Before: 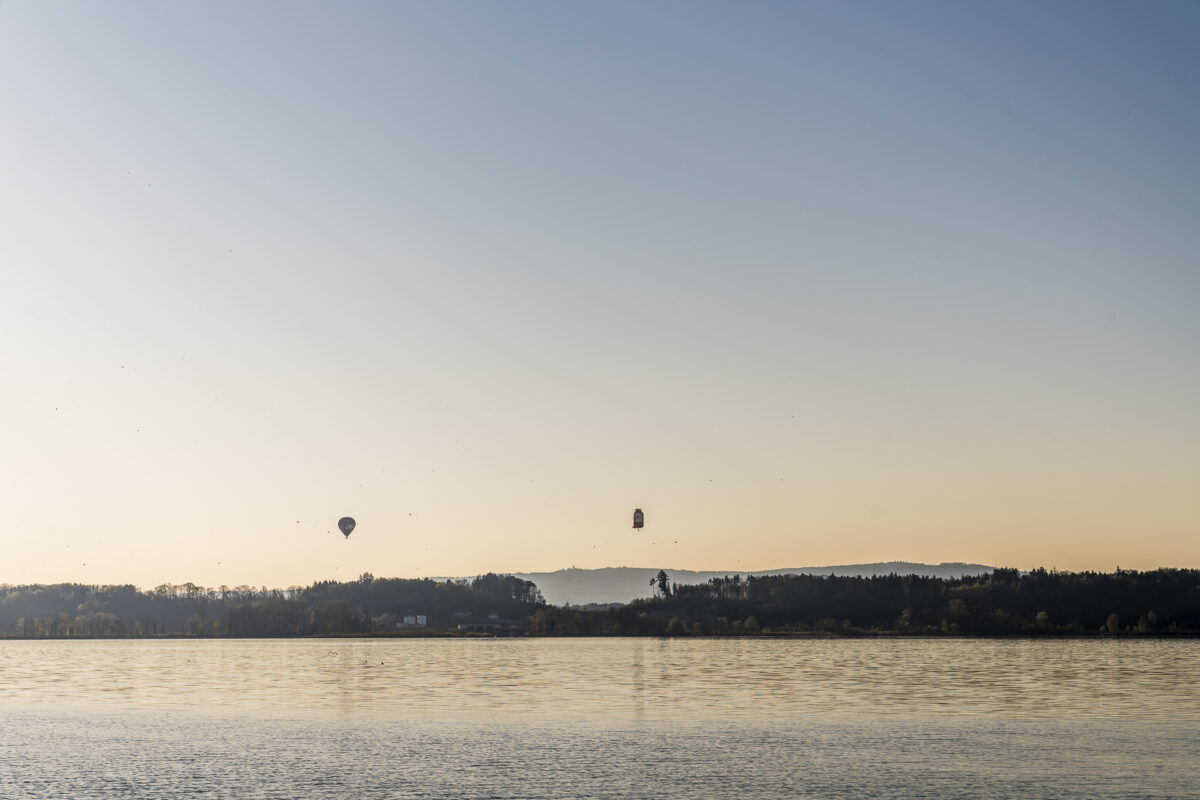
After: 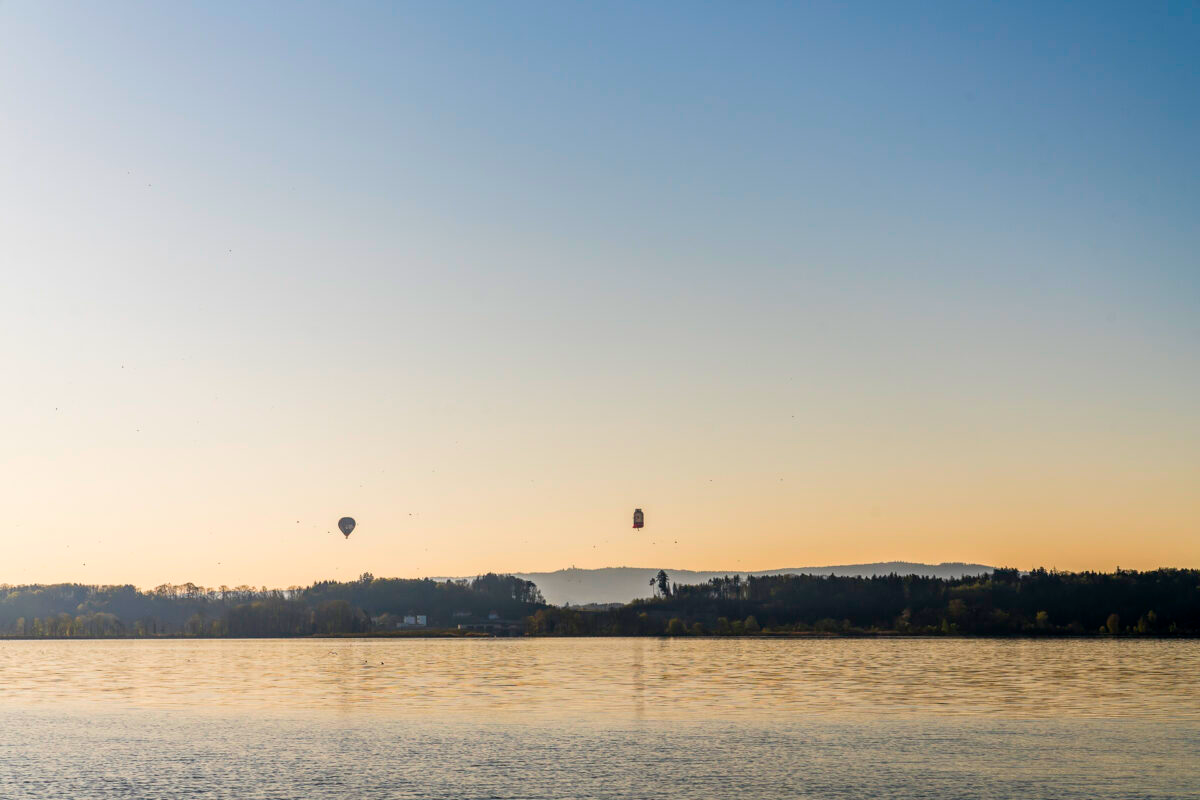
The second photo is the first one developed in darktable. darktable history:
contrast brightness saturation: saturation 0.503
